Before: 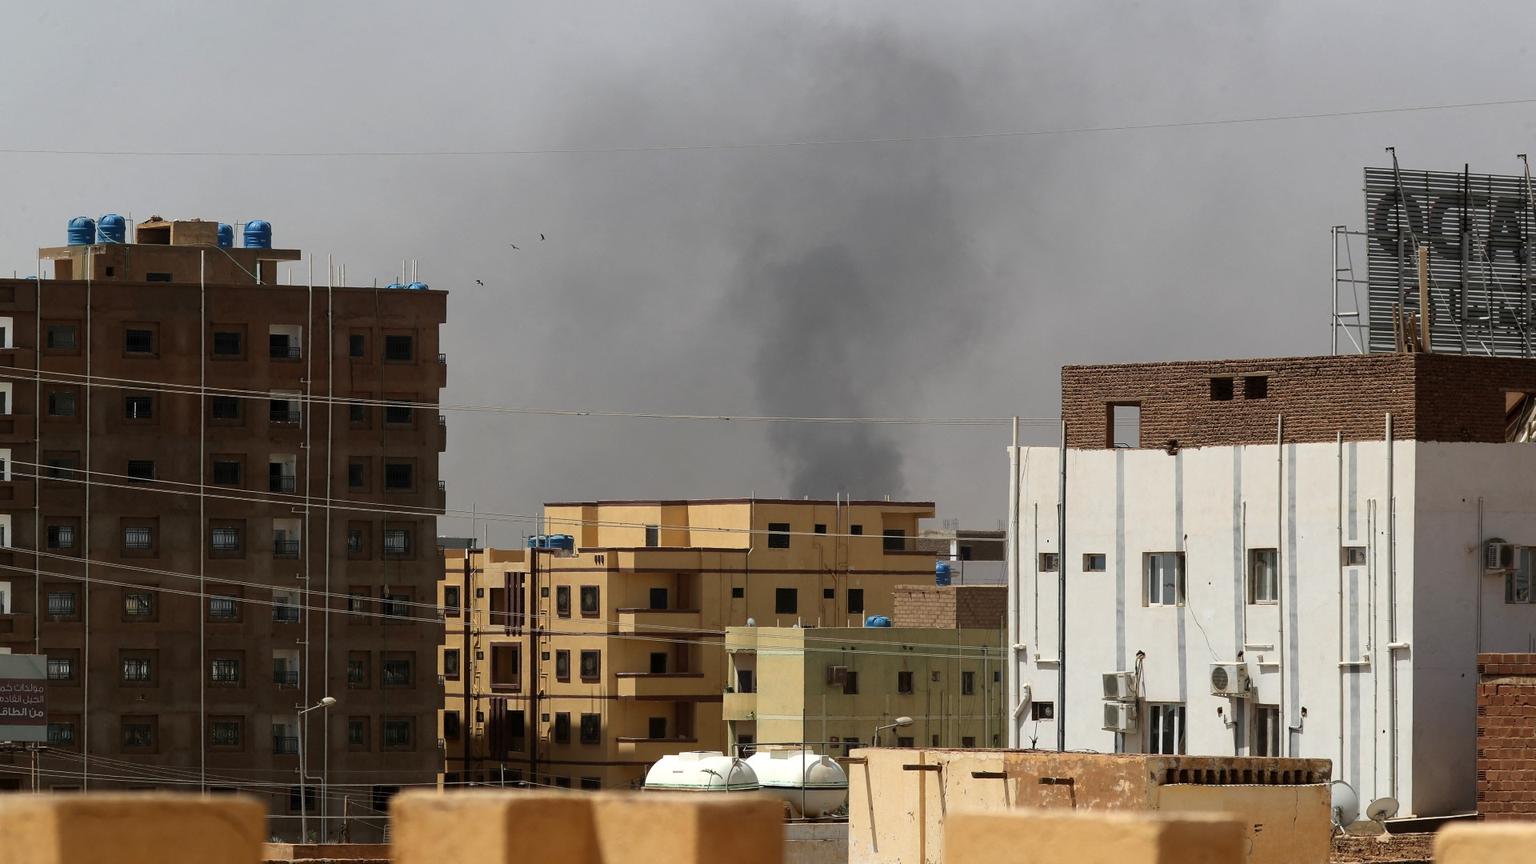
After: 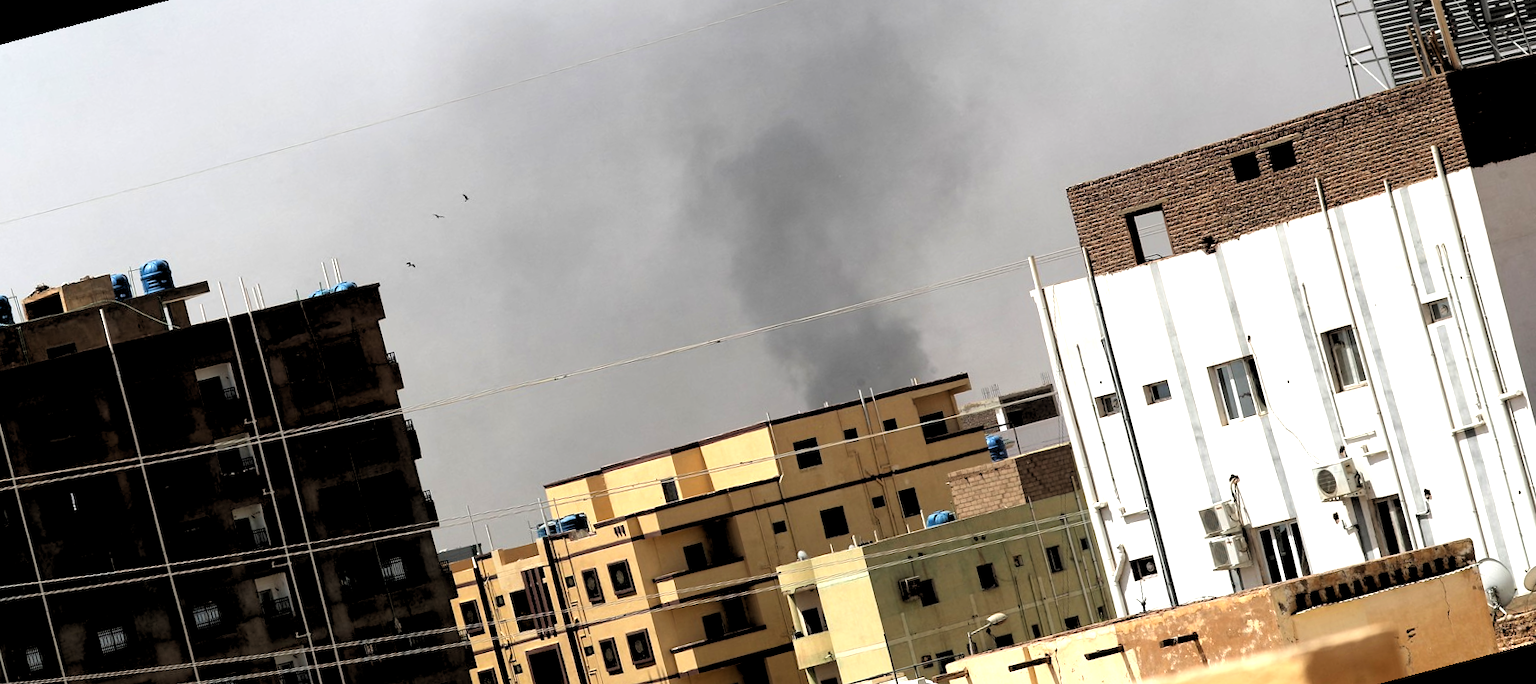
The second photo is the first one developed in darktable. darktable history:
exposure: exposure 0.766 EV, compensate highlight preservation false
rotate and perspective: rotation -14.8°, crop left 0.1, crop right 0.903, crop top 0.25, crop bottom 0.748
rgb levels: levels [[0.034, 0.472, 0.904], [0, 0.5, 1], [0, 0.5, 1]]
